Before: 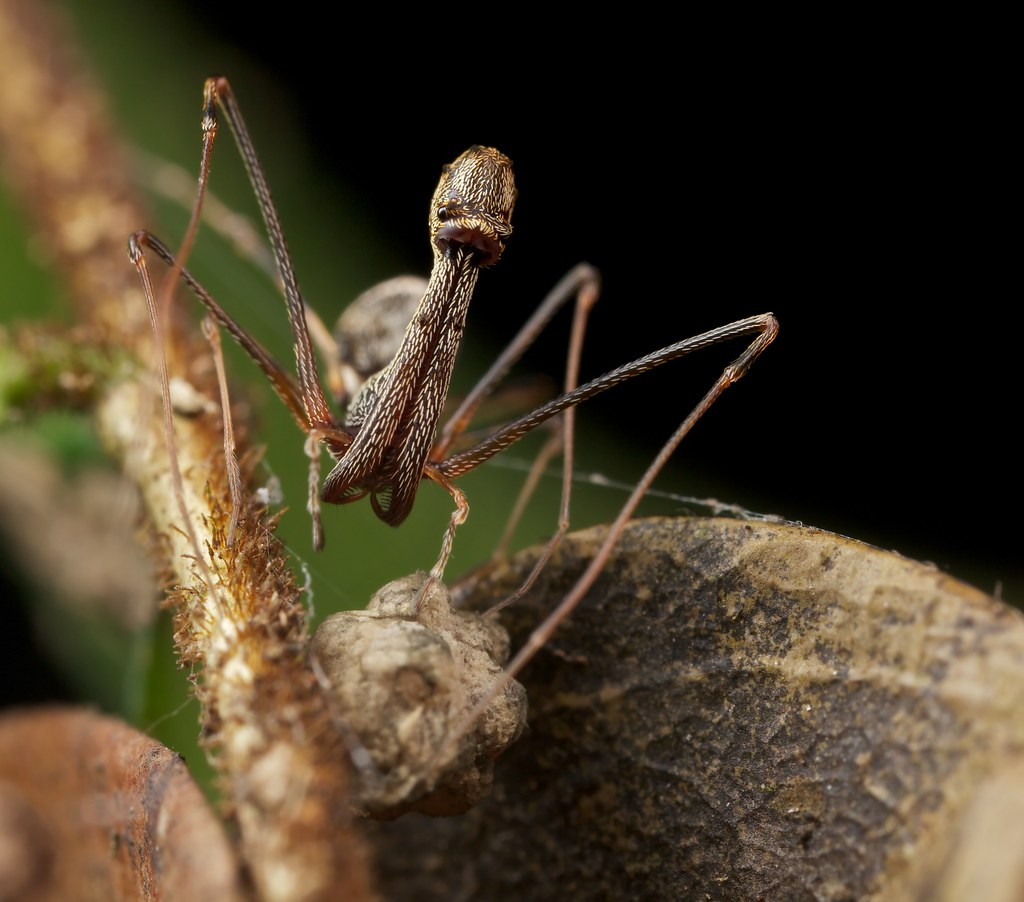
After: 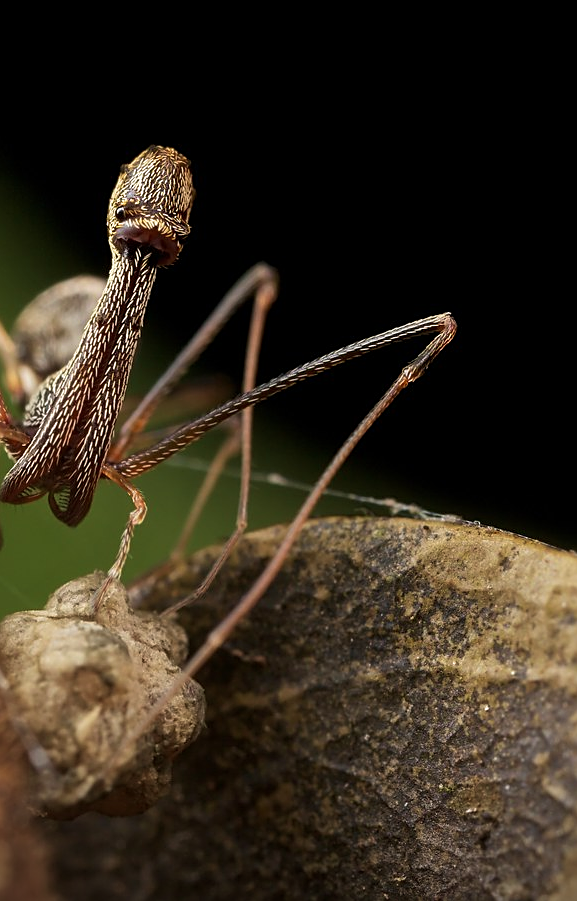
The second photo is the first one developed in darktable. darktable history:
sharpen: on, module defaults
velvia: on, module defaults
crop: left 31.539%, top 0.012%, right 12.017%
vignetting: brightness -0.58, saturation -0.266
